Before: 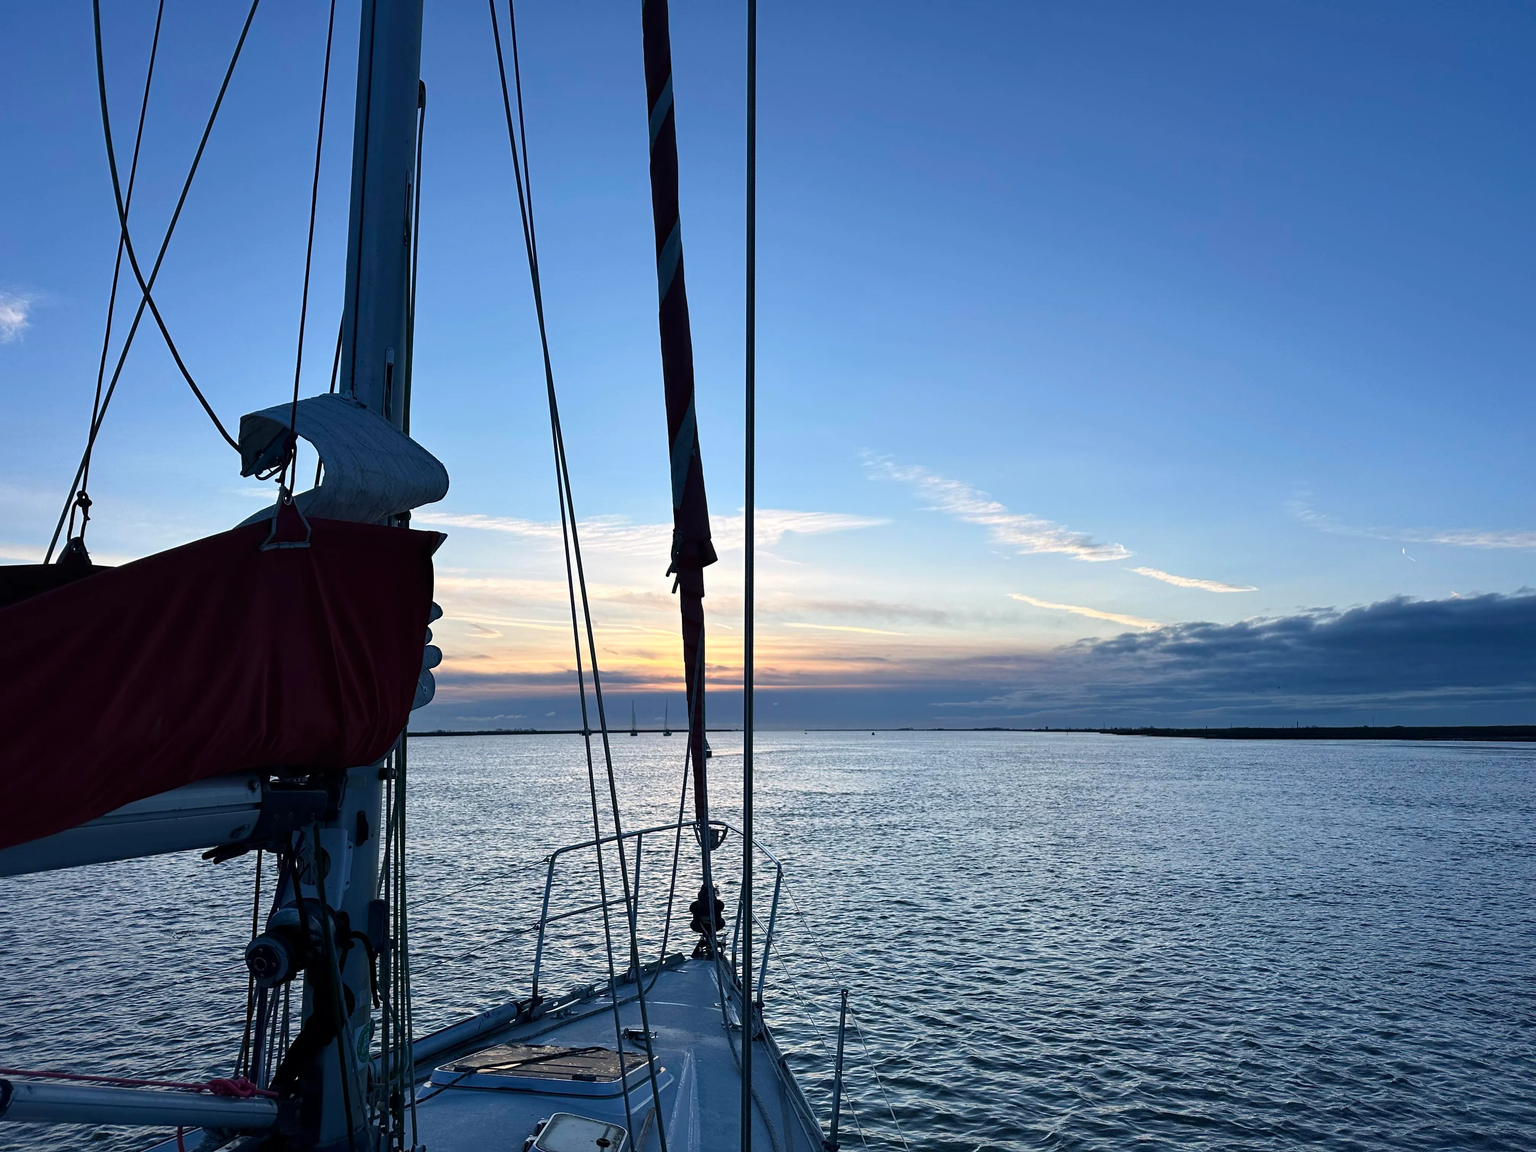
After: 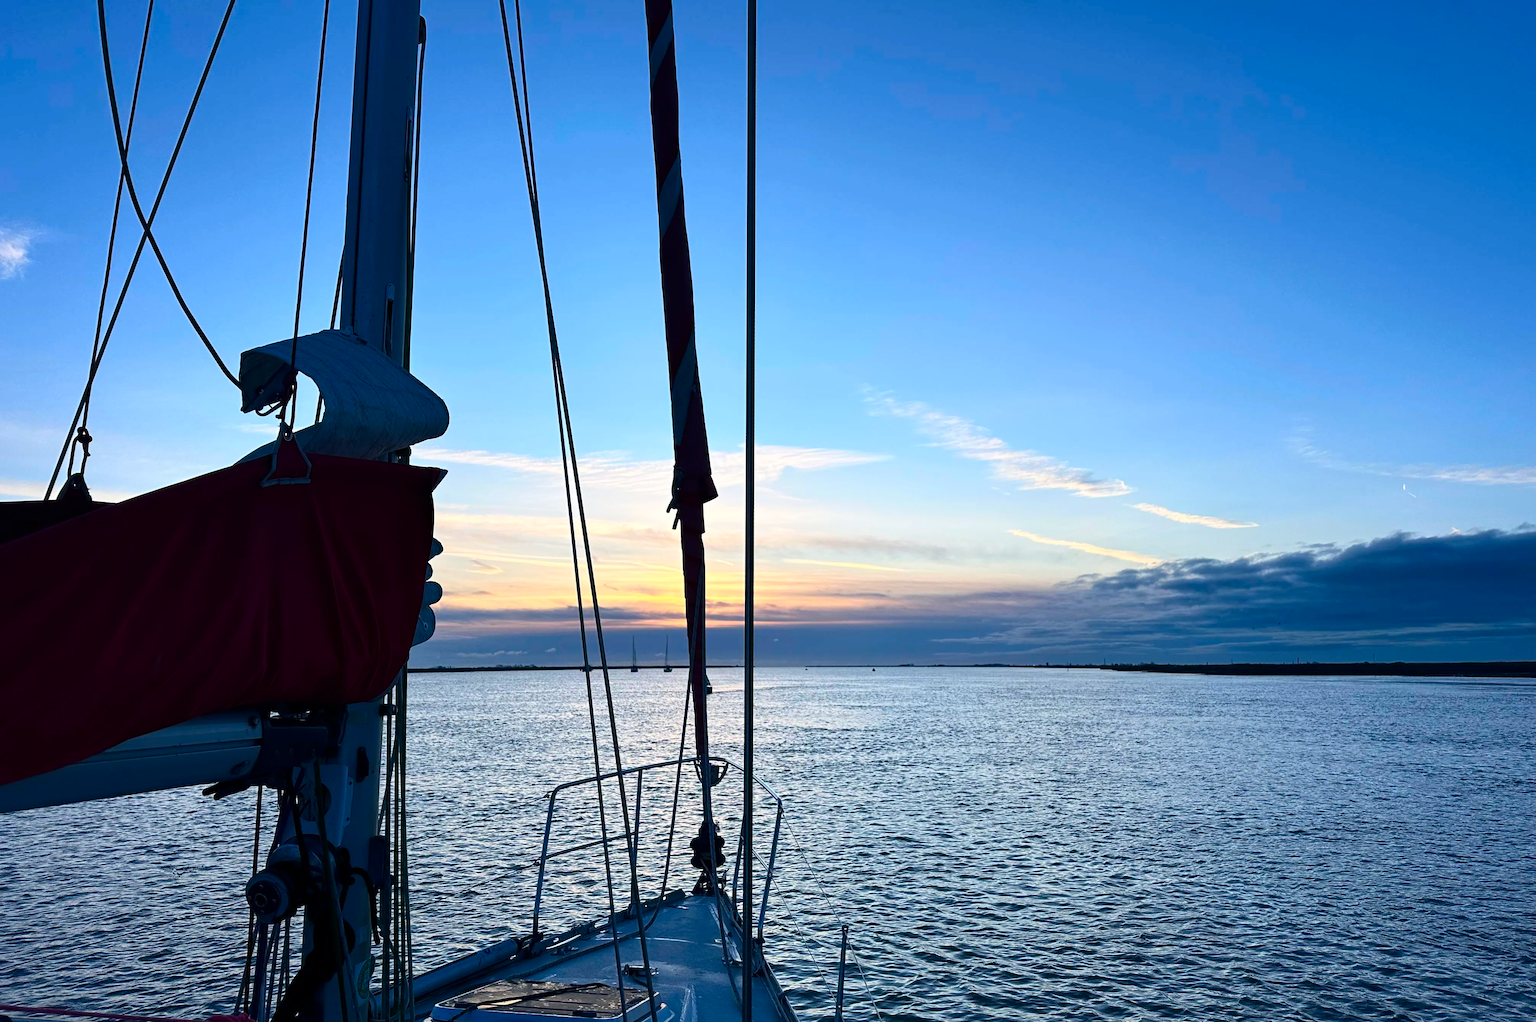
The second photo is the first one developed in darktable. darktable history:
crop and rotate: top 5.609%, bottom 5.609%
contrast brightness saturation: contrast 0.18, saturation 0.3
